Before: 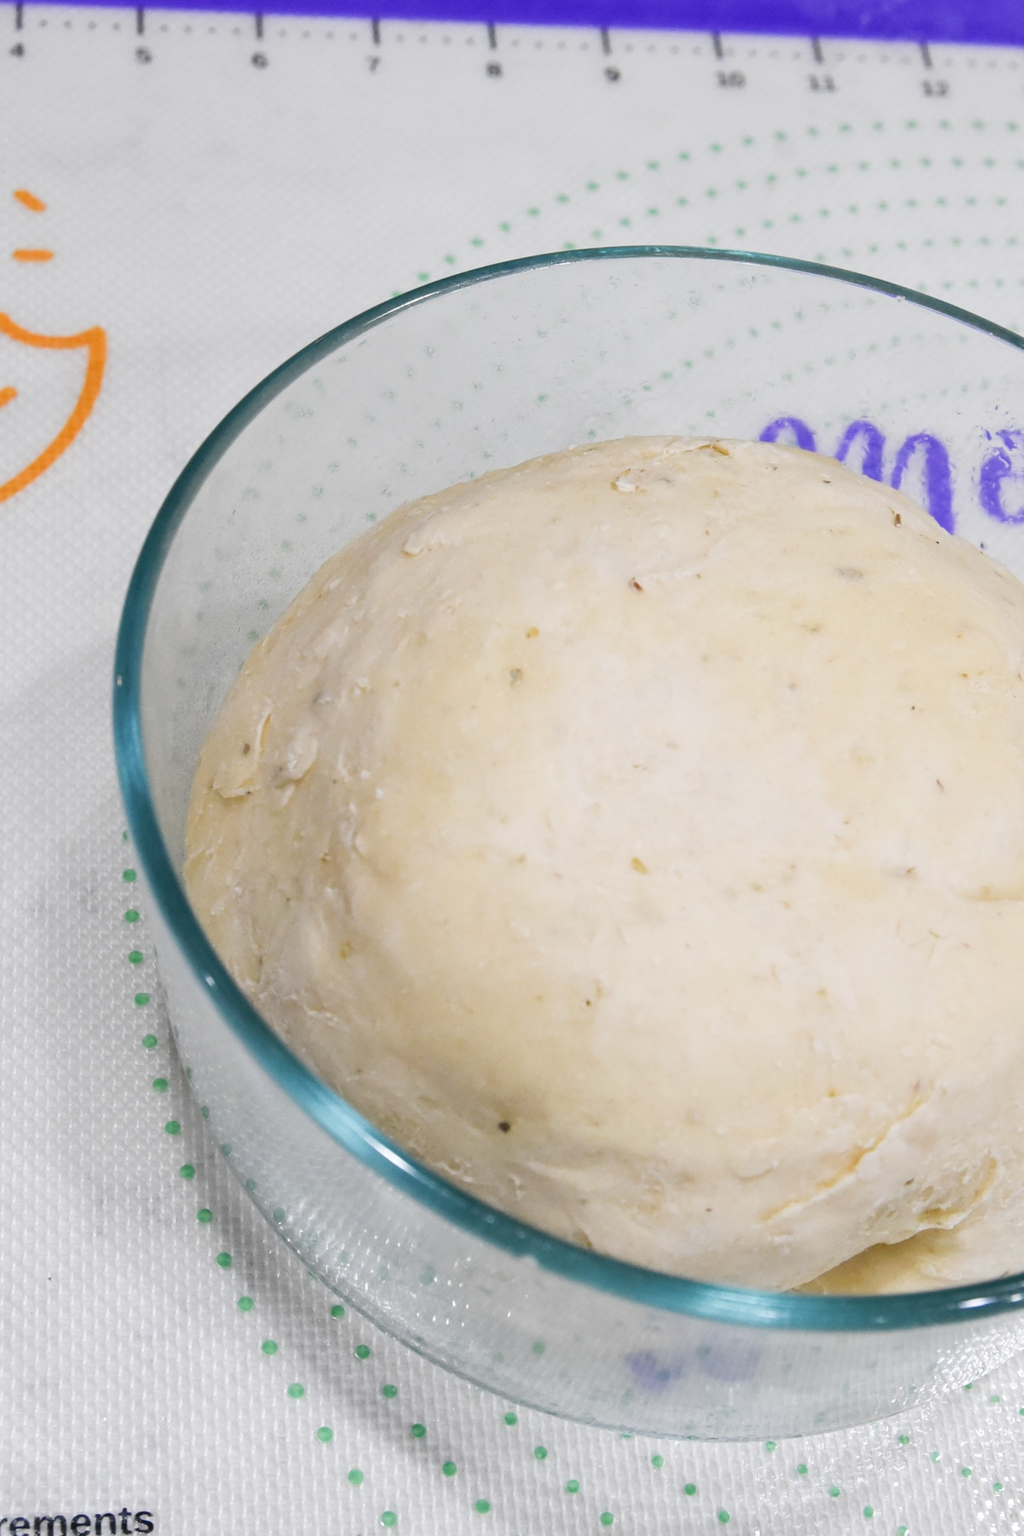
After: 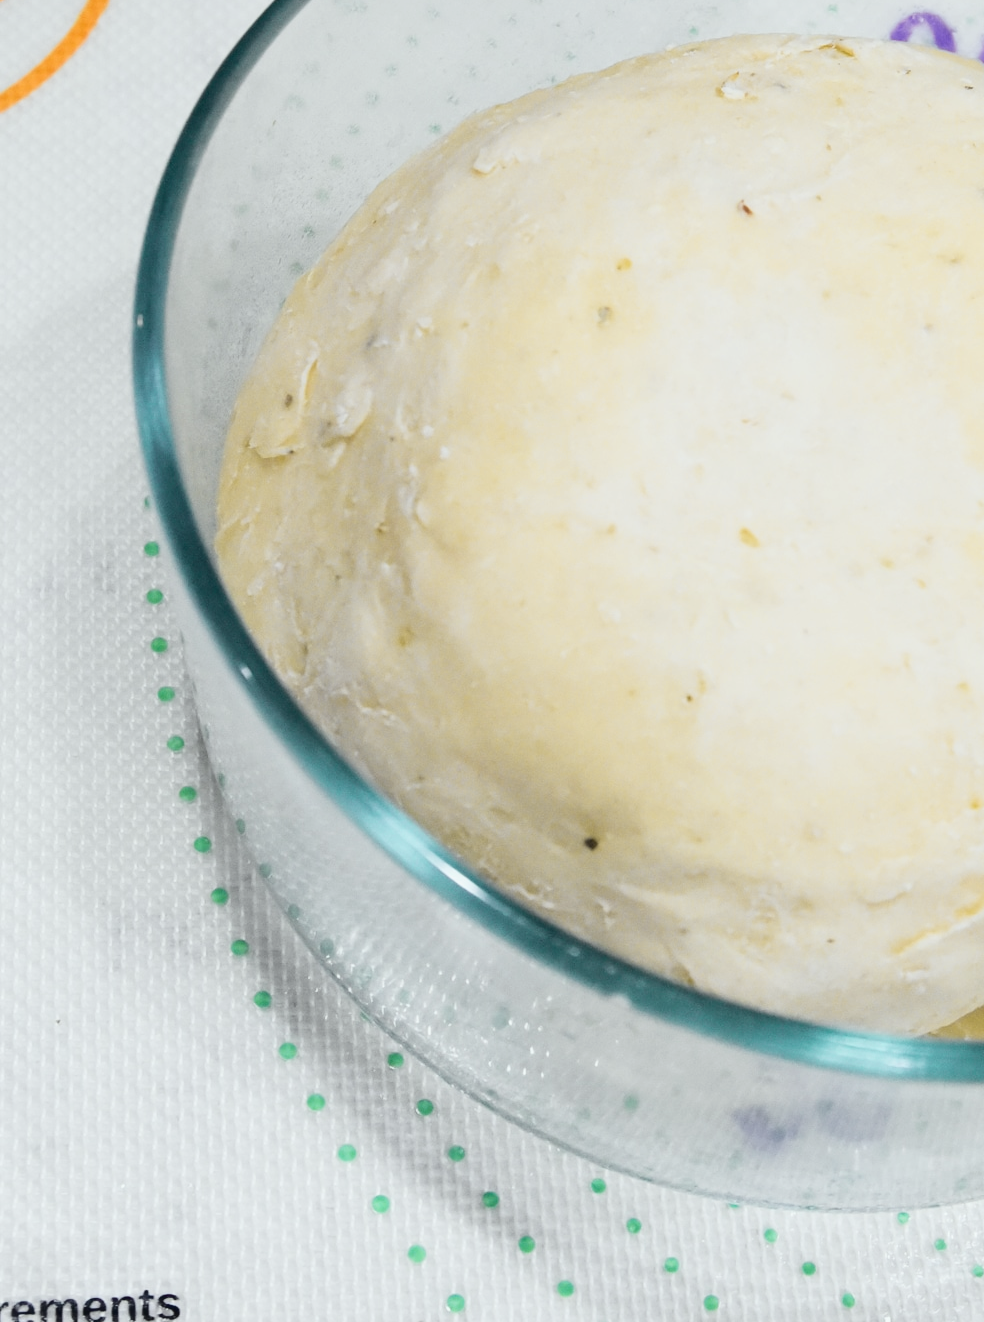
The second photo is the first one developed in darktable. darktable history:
crop: top 26.531%, right 17.959%
color correction: highlights a* -2.68, highlights b* 2.57
tone curve: curves: ch0 [(0, 0.023) (0.104, 0.058) (0.21, 0.162) (0.469, 0.524) (0.579, 0.65) (0.725, 0.8) (0.858, 0.903) (1, 0.974)]; ch1 [(0, 0) (0.414, 0.395) (0.447, 0.447) (0.502, 0.501) (0.521, 0.512) (0.57, 0.563) (0.618, 0.61) (0.654, 0.642) (1, 1)]; ch2 [(0, 0) (0.356, 0.408) (0.437, 0.453) (0.492, 0.485) (0.524, 0.508) (0.566, 0.567) (0.595, 0.604) (1, 1)], color space Lab, independent channels, preserve colors none
